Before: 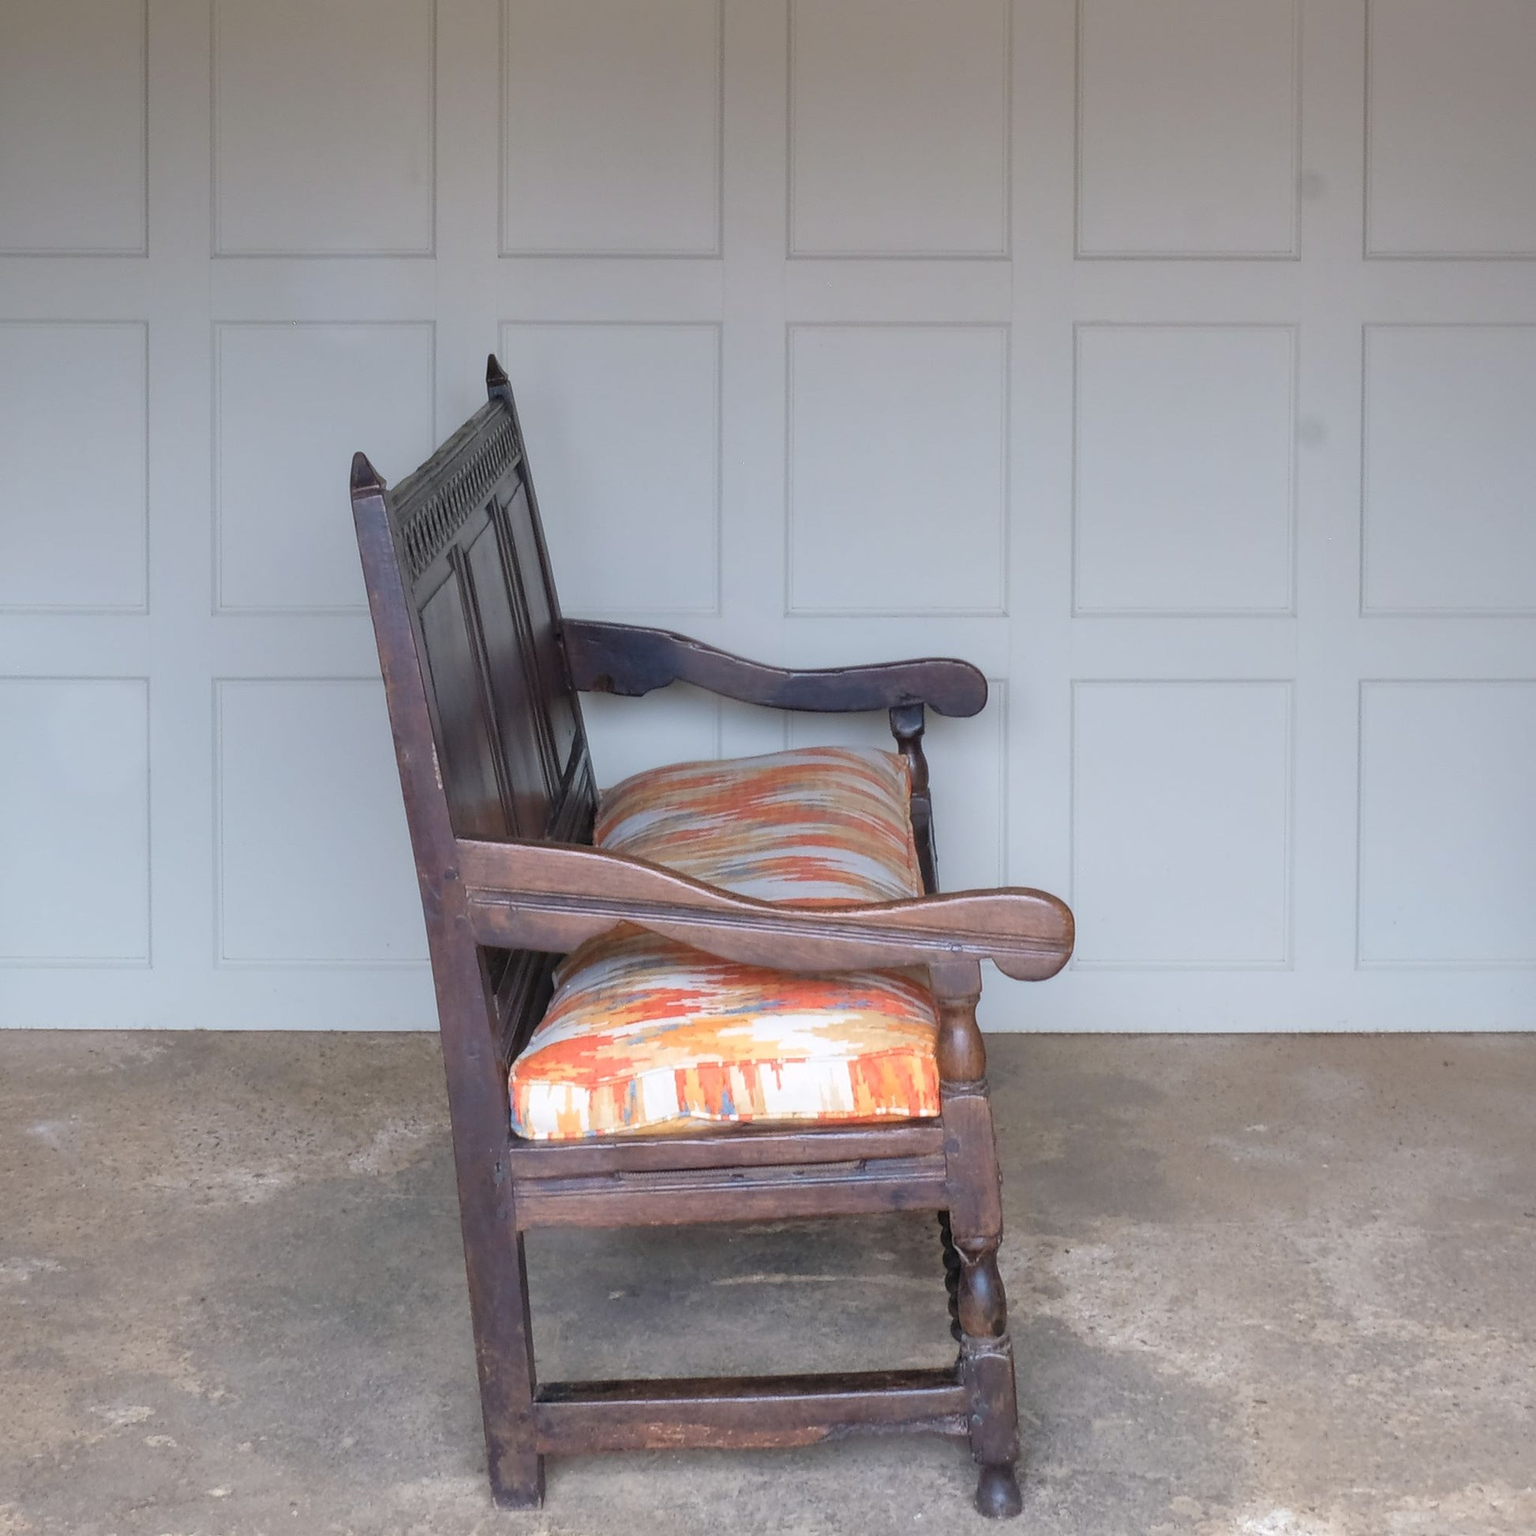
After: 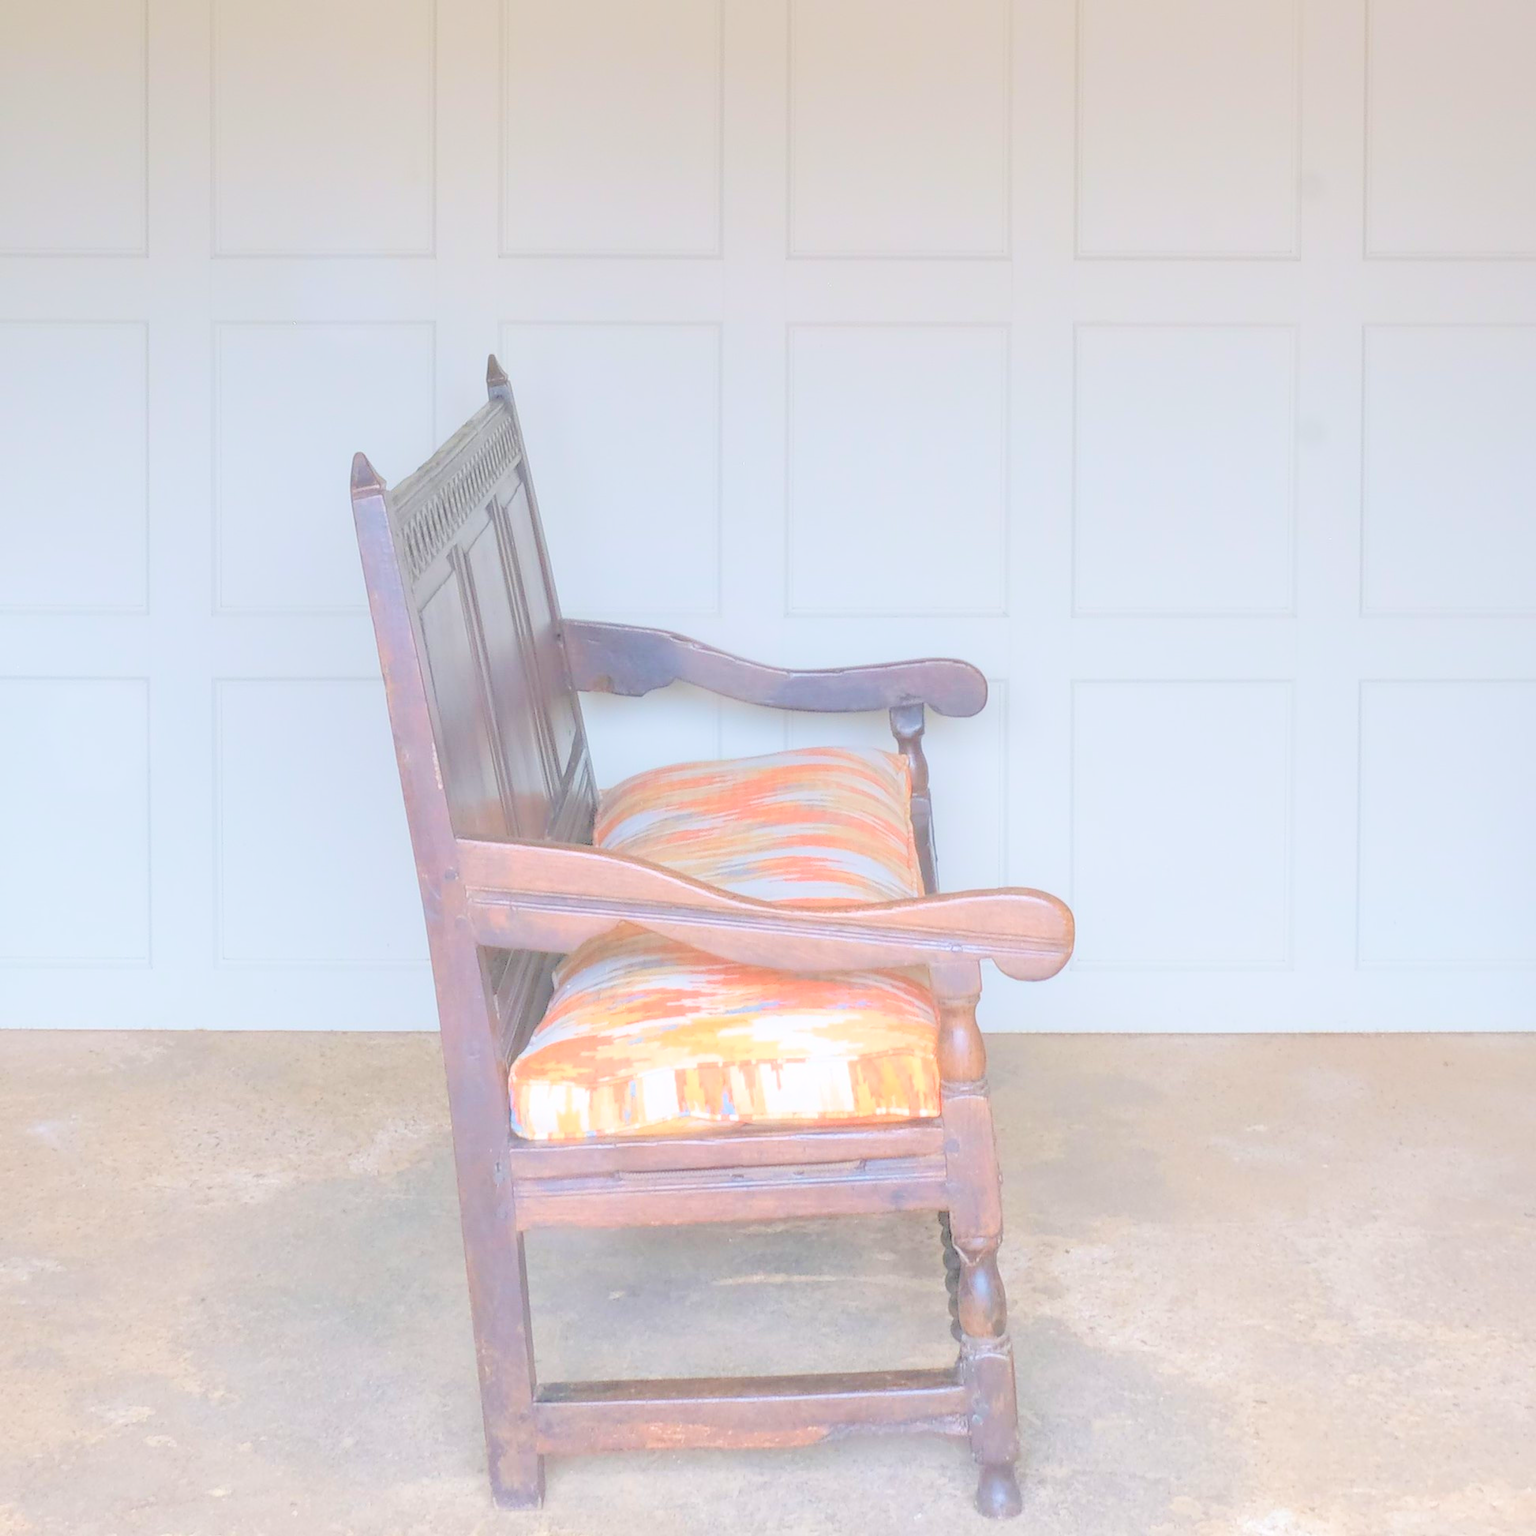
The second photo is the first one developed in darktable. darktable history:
contrast brightness saturation: brightness 1
velvia: on, module defaults
rgb curve: curves: ch0 [(0, 0) (0.093, 0.159) (0.241, 0.265) (0.414, 0.42) (1, 1)], compensate middle gray true, preserve colors basic power
